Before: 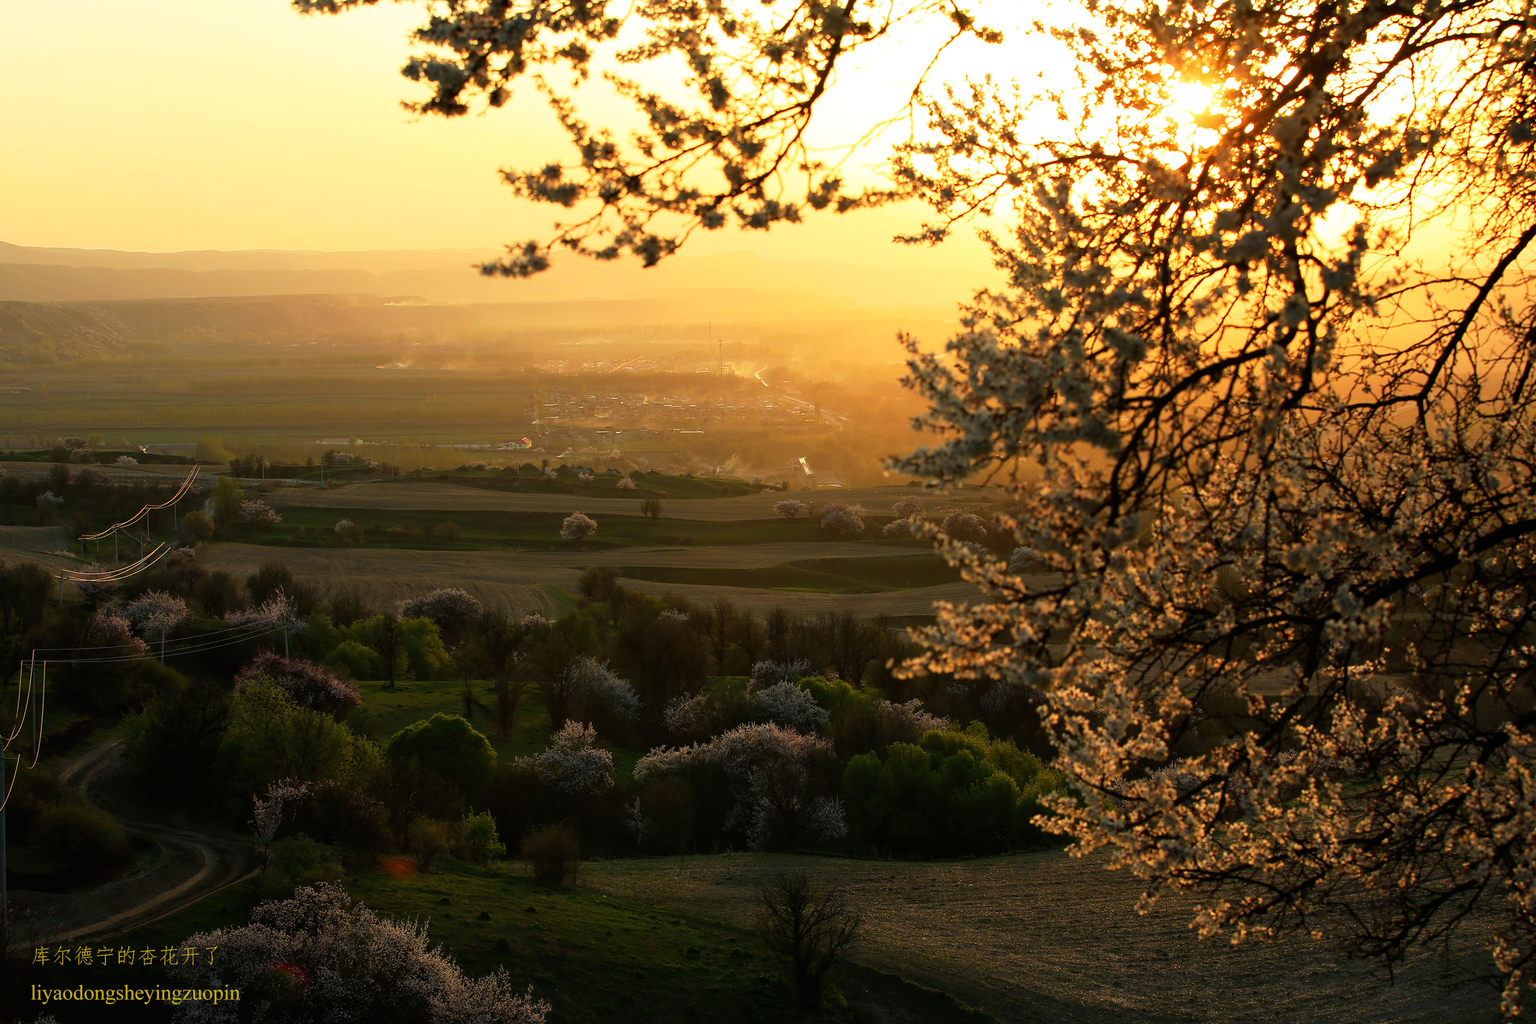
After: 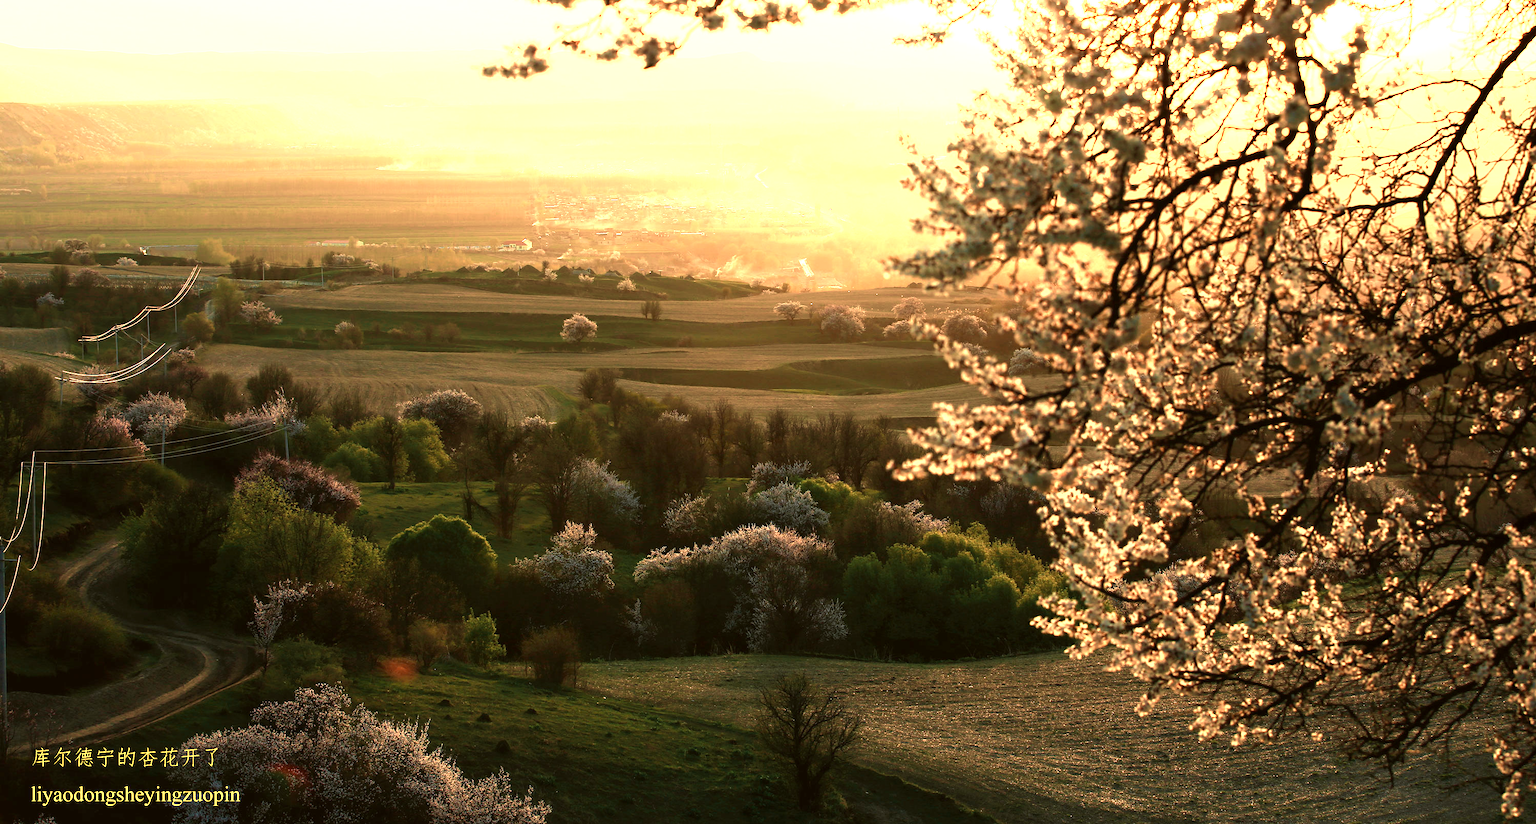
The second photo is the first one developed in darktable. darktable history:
color zones: curves: ch0 [(0.018, 0.548) (0.197, 0.654) (0.425, 0.447) (0.605, 0.658) (0.732, 0.579)]; ch1 [(0.105, 0.531) (0.224, 0.531) (0.386, 0.39) (0.618, 0.456) (0.732, 0.456) (0.956, 0.421)]; ch2 [(0.039, 0.583) (0.215, 0.465) (0.399, 0.544) (0.465, 0.548) (0.614, 0.447) (0.724, 0.43) (0.882, 0.623) (0.956, 0.632)]
exposure: black level correction 0, exposure 1.172 EV, compensate highlight preservation false
crop and rotate: top 19.411%
color correction: highlights a* -2.94, highlights b* -2.75, shadows a* 2, shadows b* 2.92
velvia: strength 44.61%
